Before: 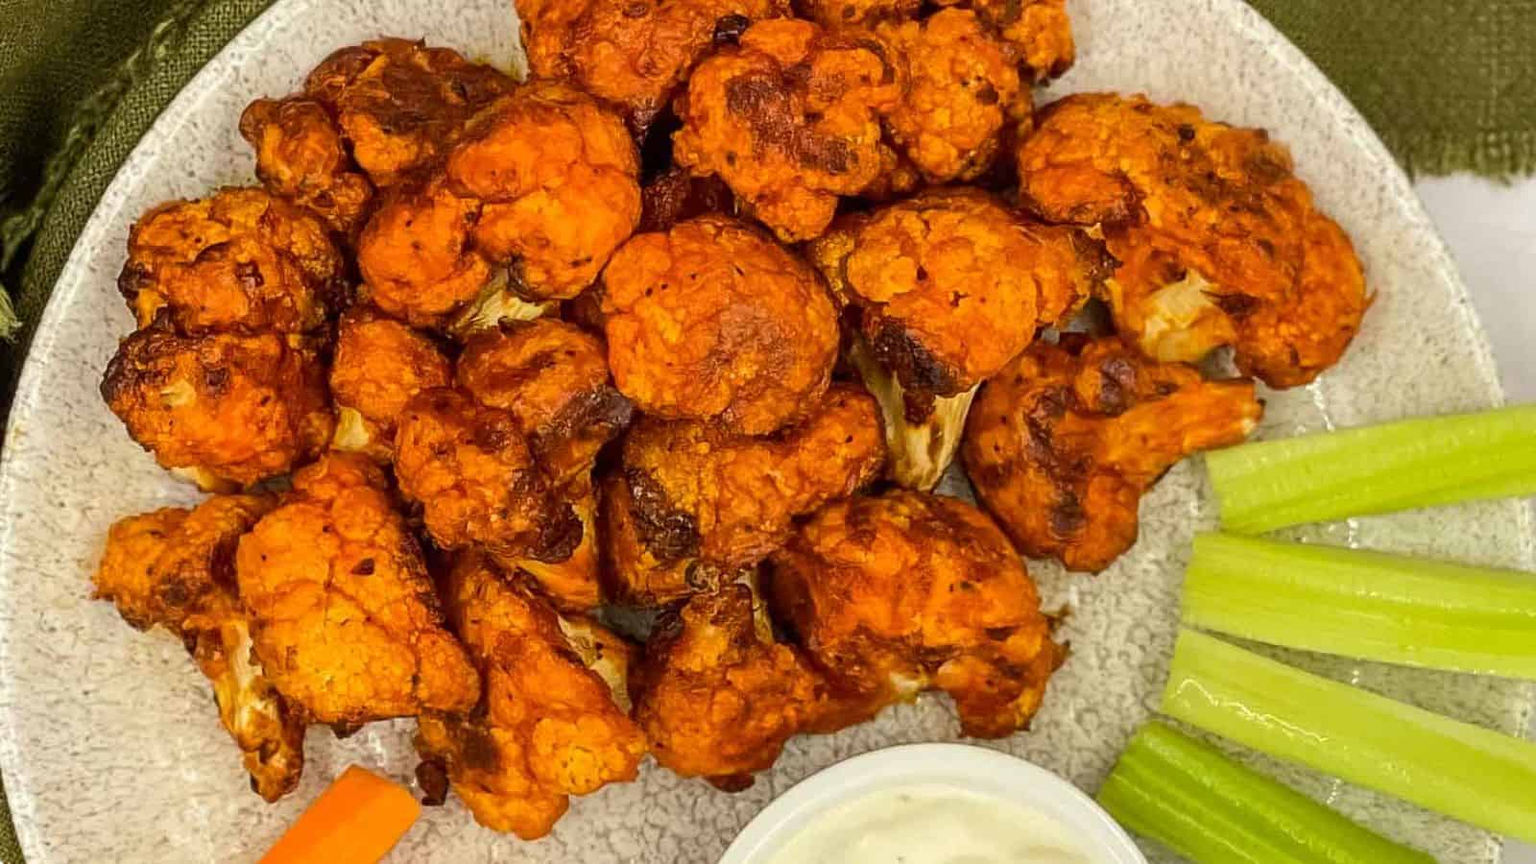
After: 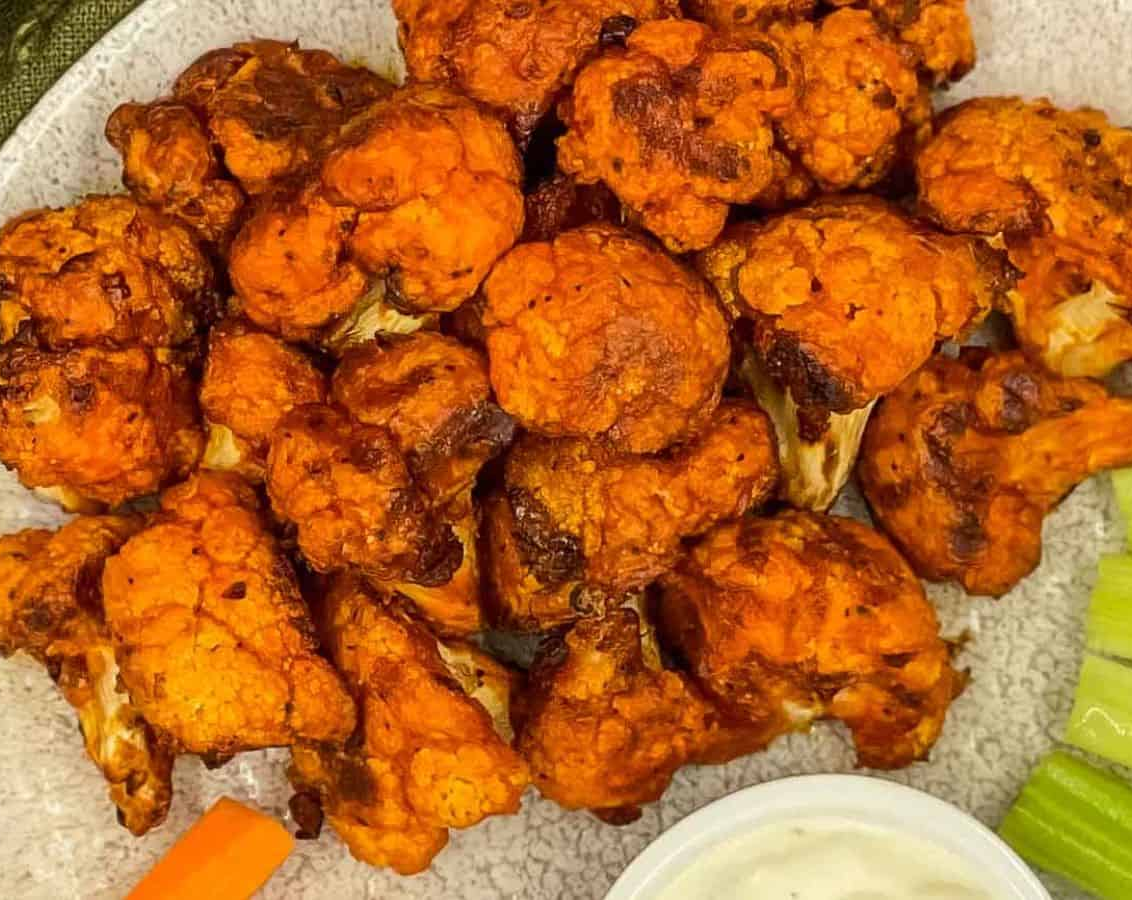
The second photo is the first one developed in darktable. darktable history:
crop and rotate: left 9.05%, right 20.154%
